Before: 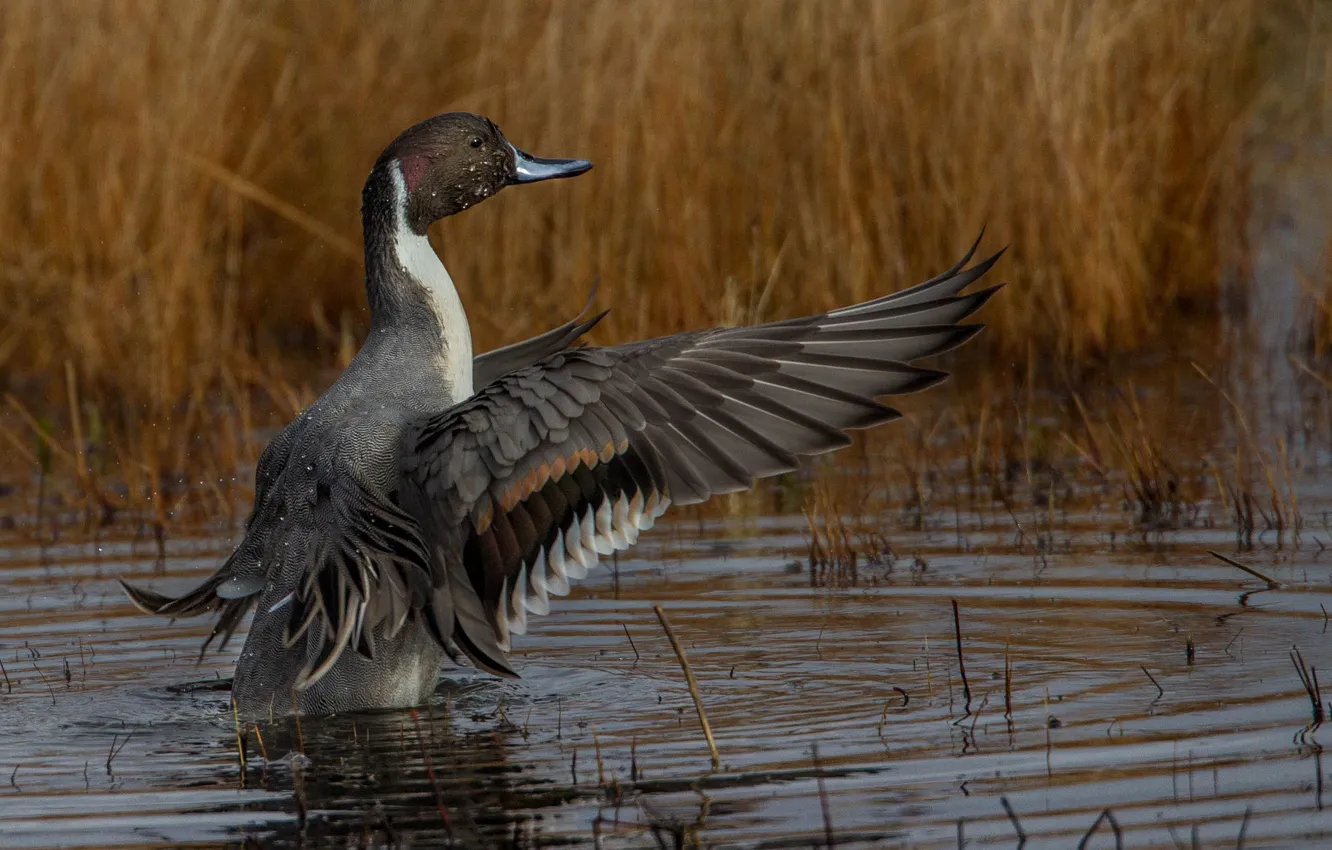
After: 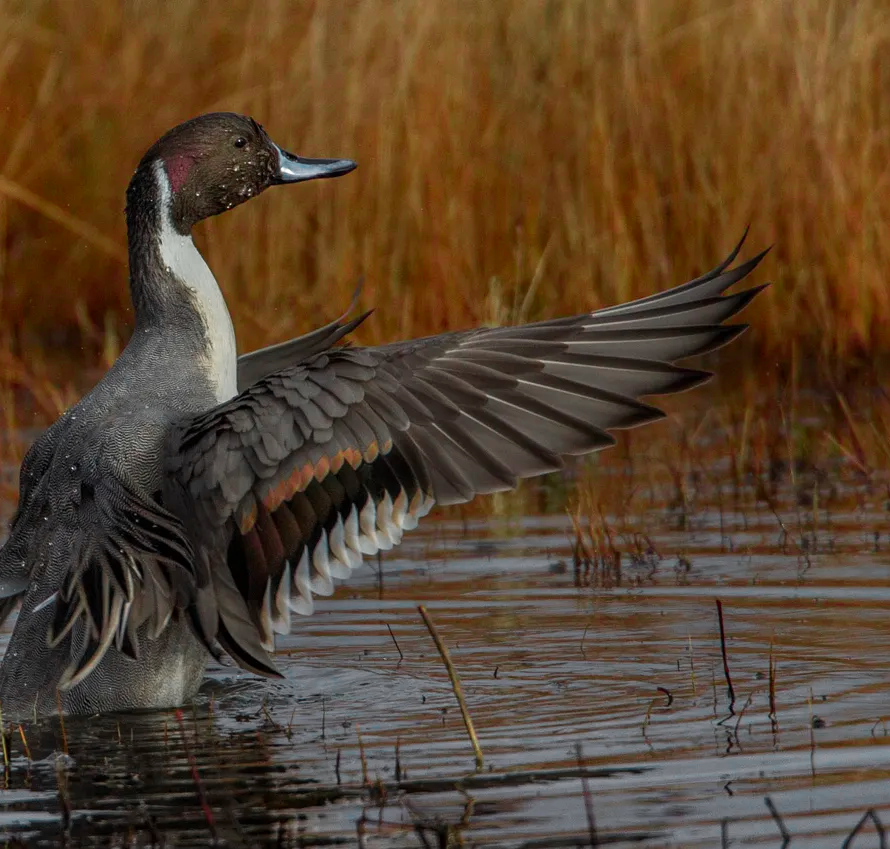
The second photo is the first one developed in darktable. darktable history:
color zones: curves: ch0 [(0, 0.533) (0.126, 0.533) (0.234, 0.533) (0.368, 0.357) (0.5, 0.5) (0.625, 0.5) (0.74, 0.637) (0.875, 0.5)]; ch1 [(0.004, 0.708) (0.129, 0.662) (0.25, 0.5) (0.375, 0.331) (0.496, 0.396) (0.625, 0.649) (0.739, 0.26) (0.875, 0.5) (1, 0.478)]; ch2 [(0, 0.409) (0.132, 0.403) (0.236, 0.558) (0.379, 0.448) (0.5, 0.5) (0.625, 0.5) (0.691, 0.39) (0.875, 0.5)]
levels: levels [0, 0.499, 1]
crop and rotate: left 17.732%, right 15.423%
